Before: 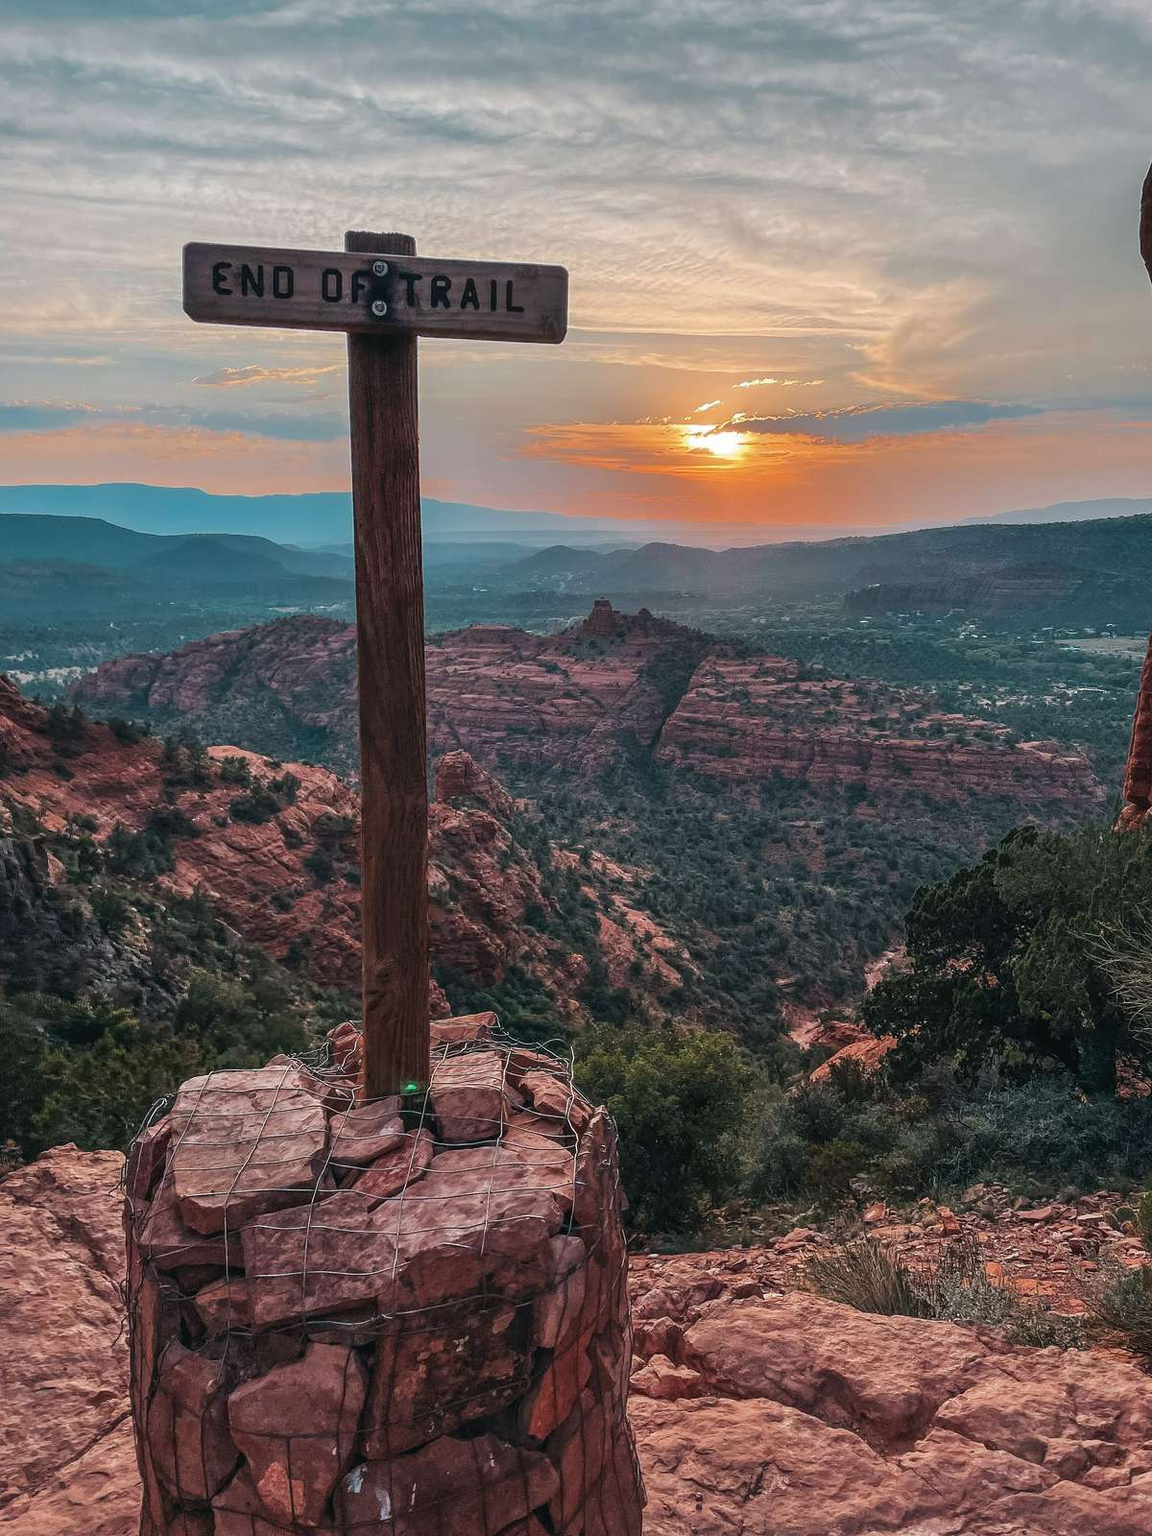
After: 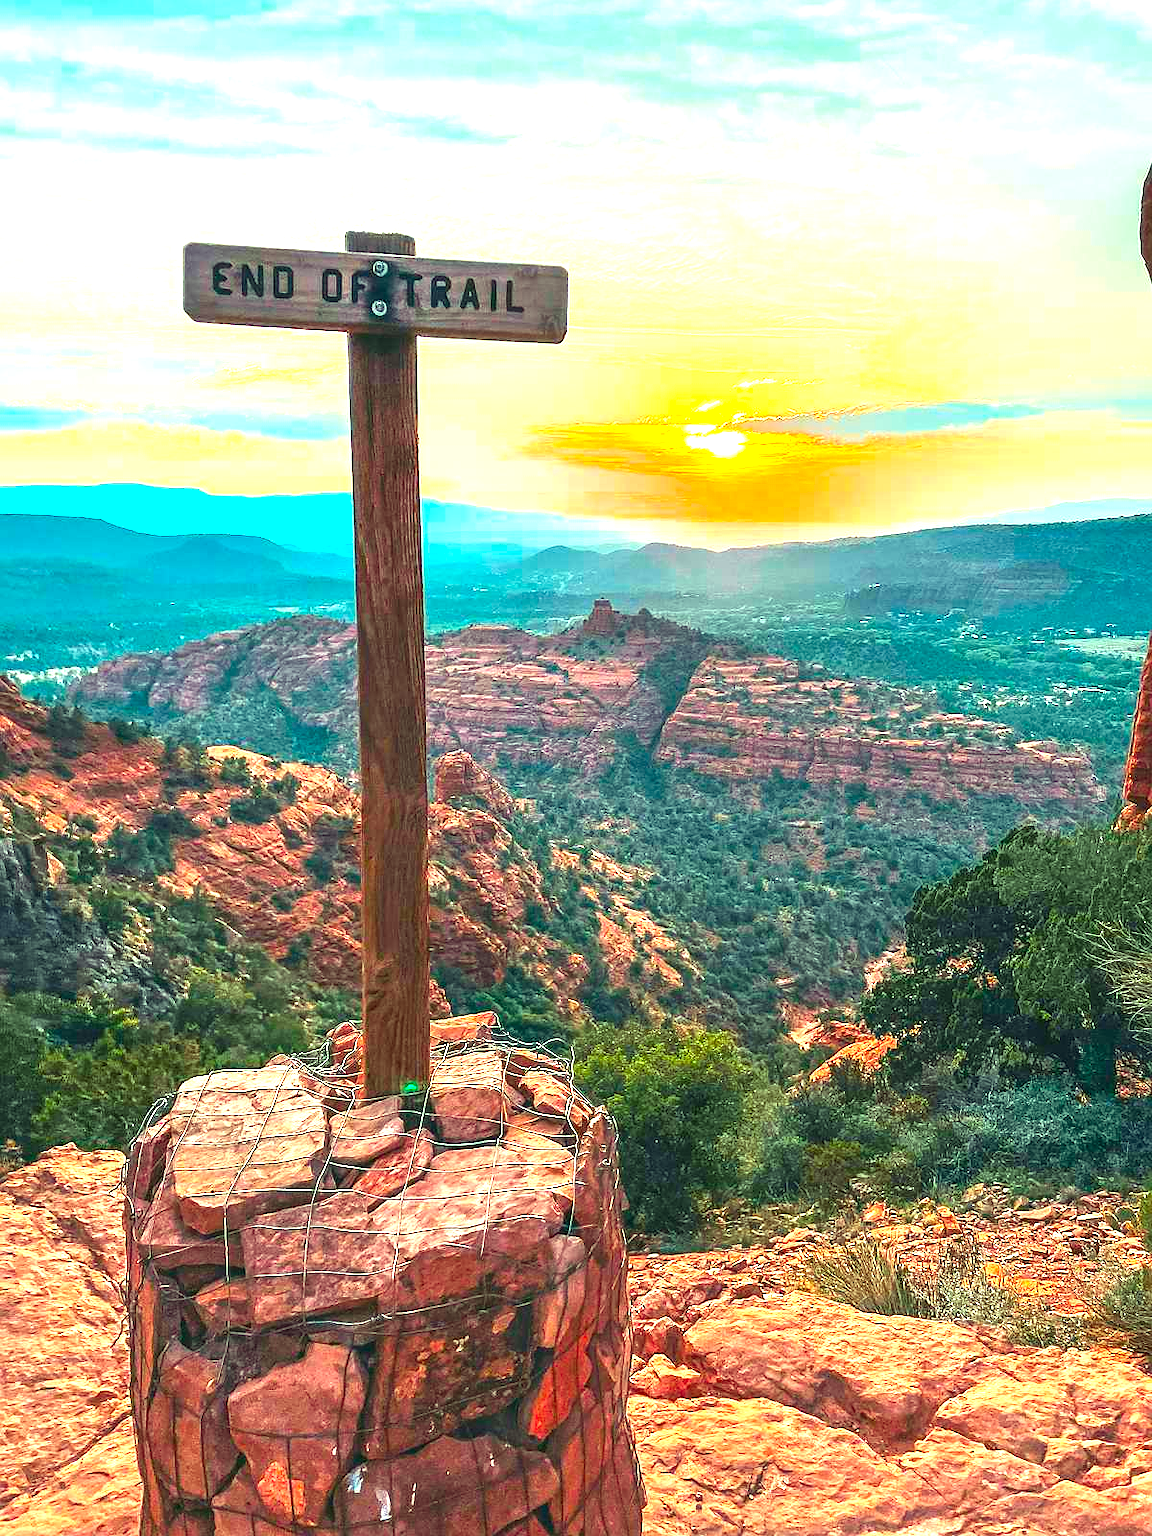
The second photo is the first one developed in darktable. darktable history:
exposure: black level correction 0, exposure 1.879 EV, compensate exposure bias true, compensate highlight preservation false
sharpen: radius 1.045
color correction: highlights a* -10.9, highlights b* 9.85, saturation 1.71
